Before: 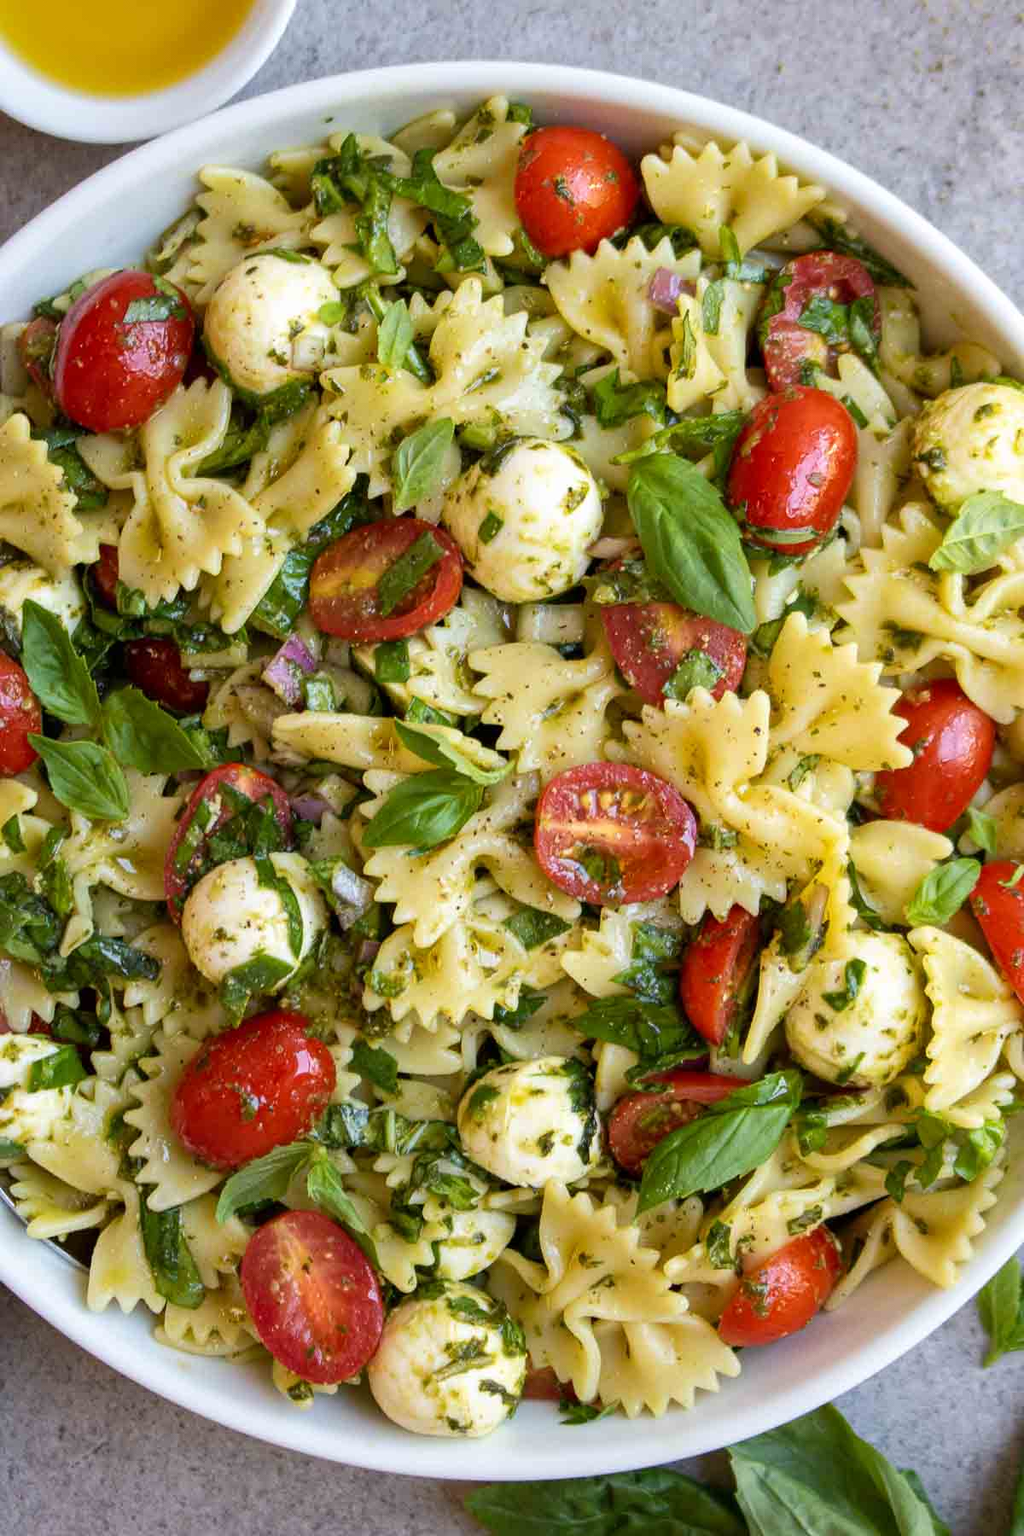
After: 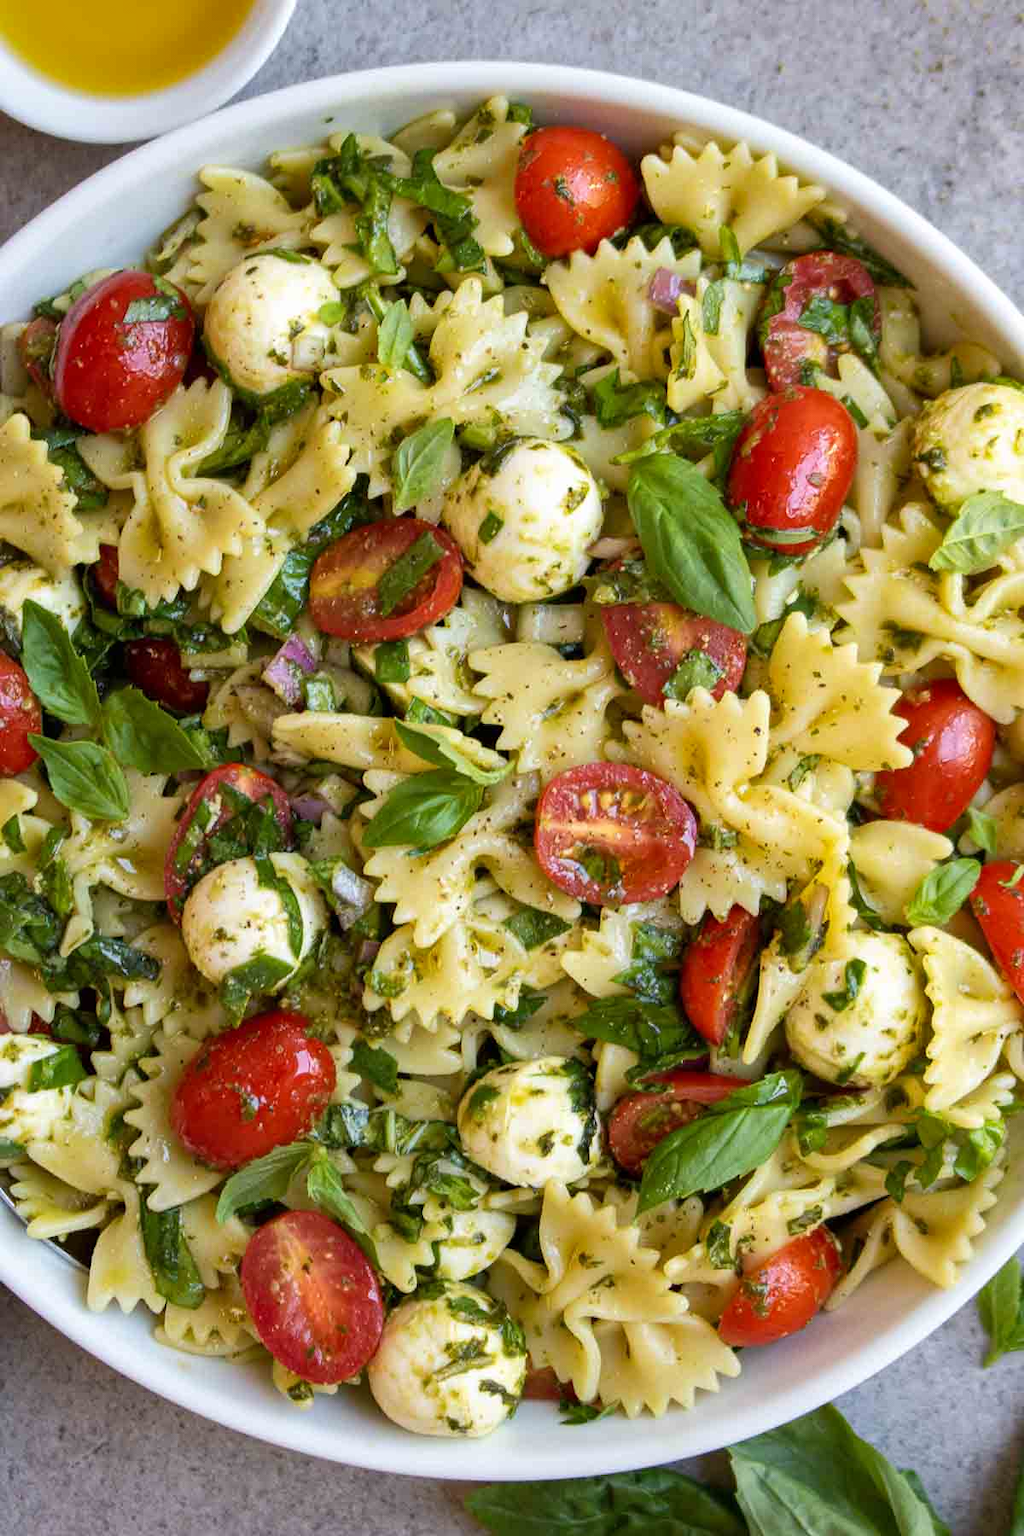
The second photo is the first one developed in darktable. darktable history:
shadows and highlights: shadows 20.91, highlights -35.45, soften with gaussian
